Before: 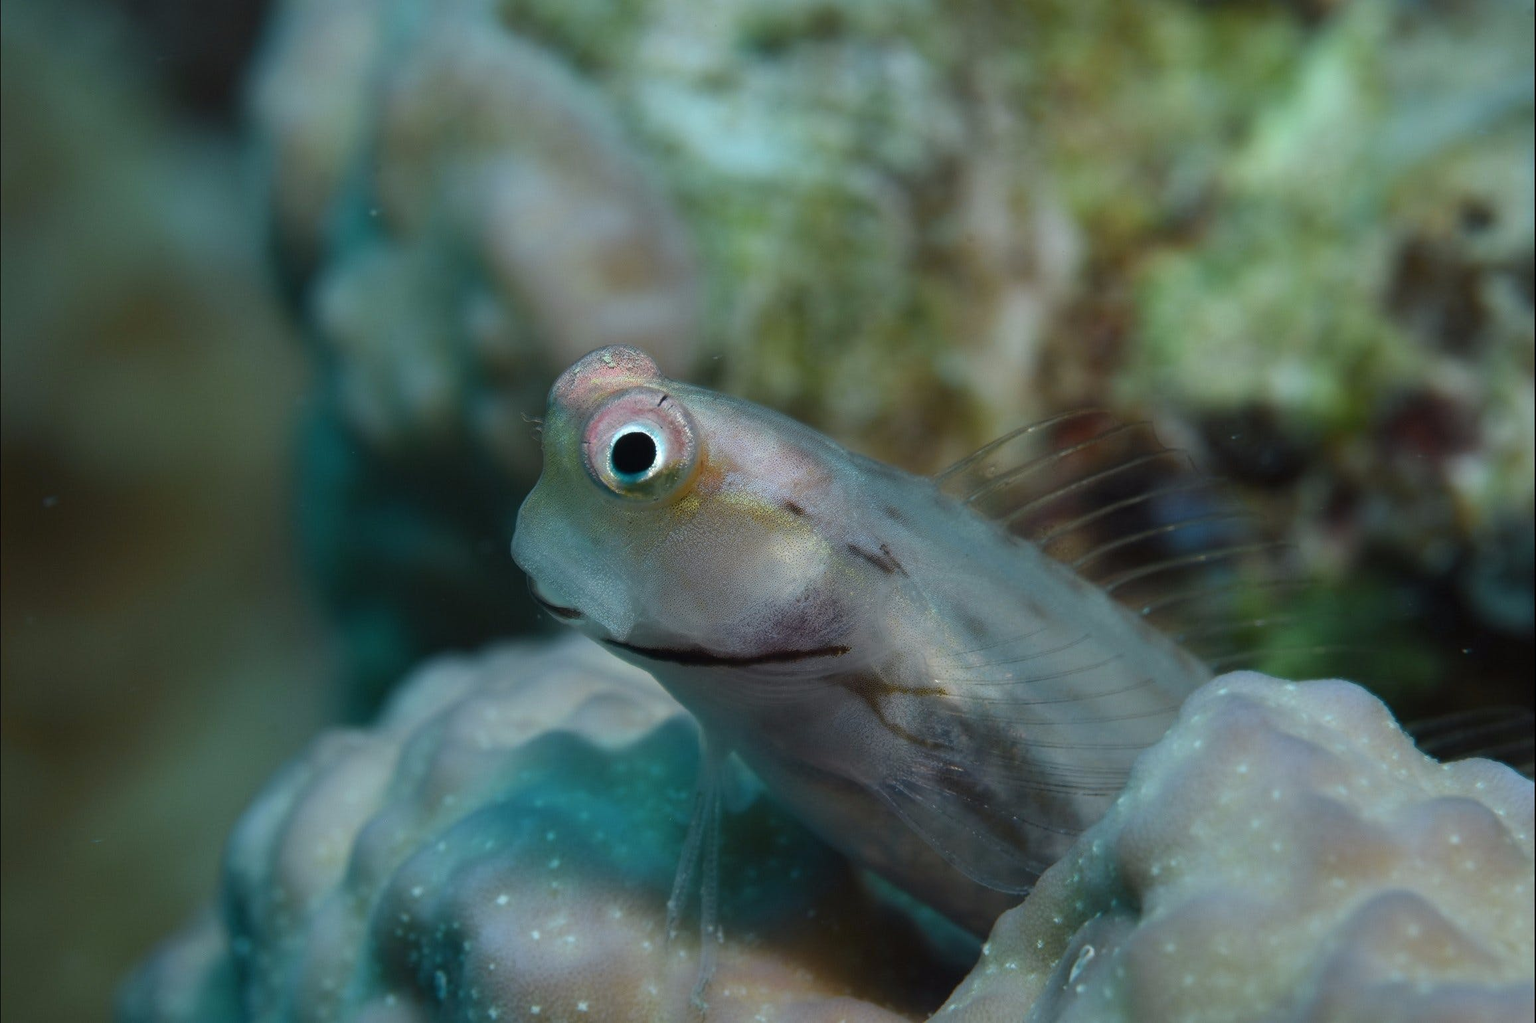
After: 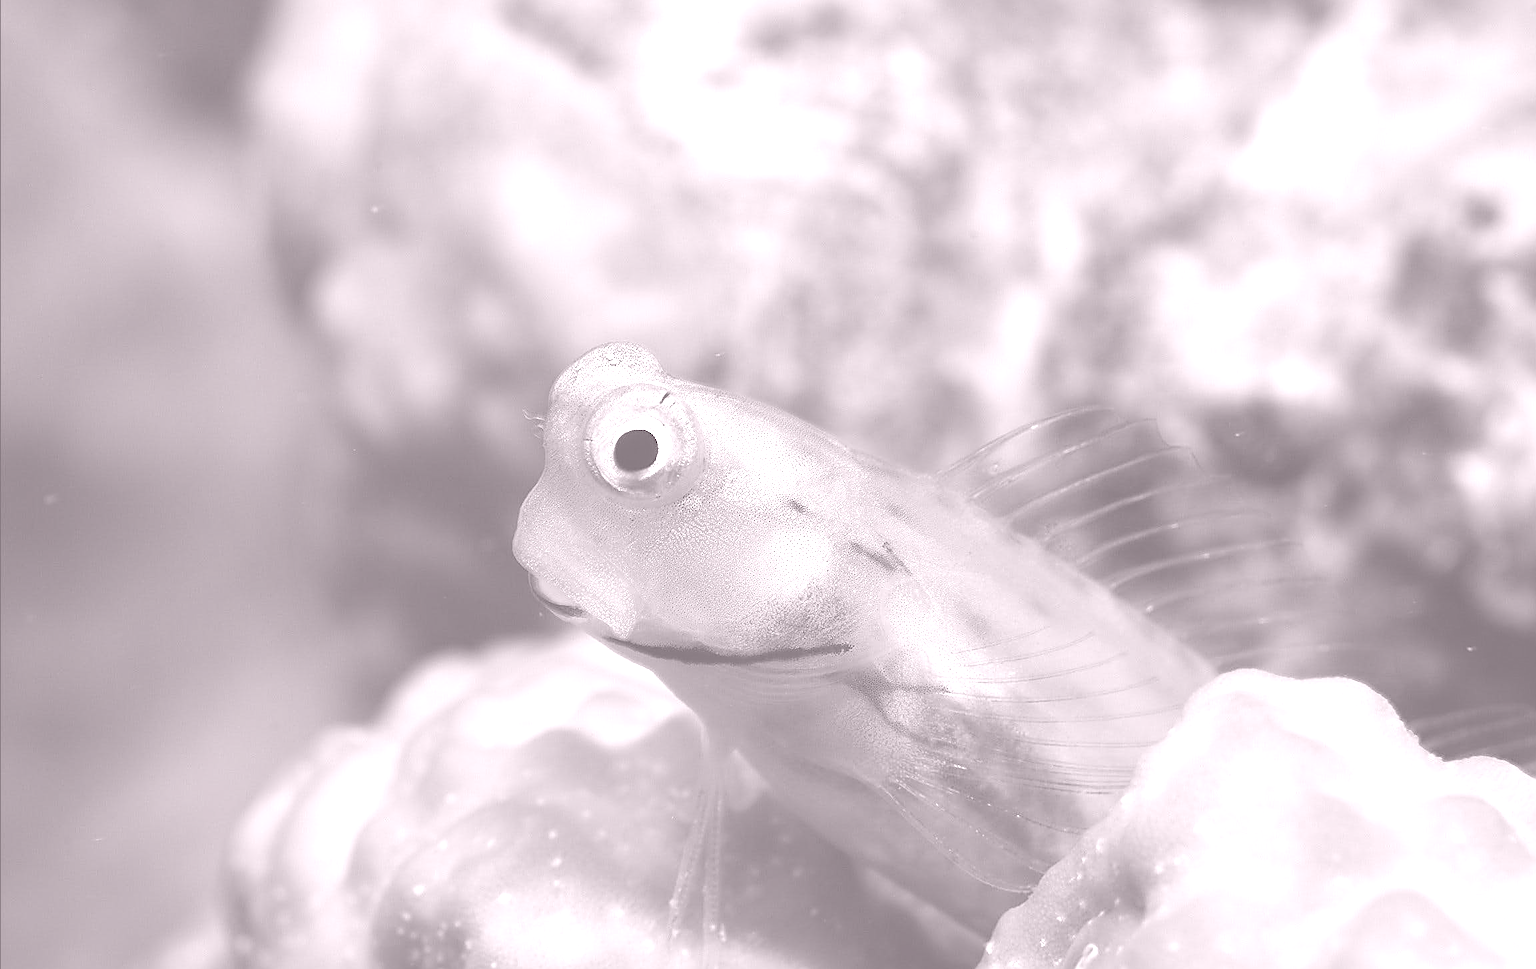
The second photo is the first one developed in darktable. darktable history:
colorize: hue 25.2°, saturation 83%, source mix 82%, lightness 79%, version 1
sharpen: radius 1.685, amount 1.294
crop: top 0.448%, right 0.264%, bottom 5.045%
